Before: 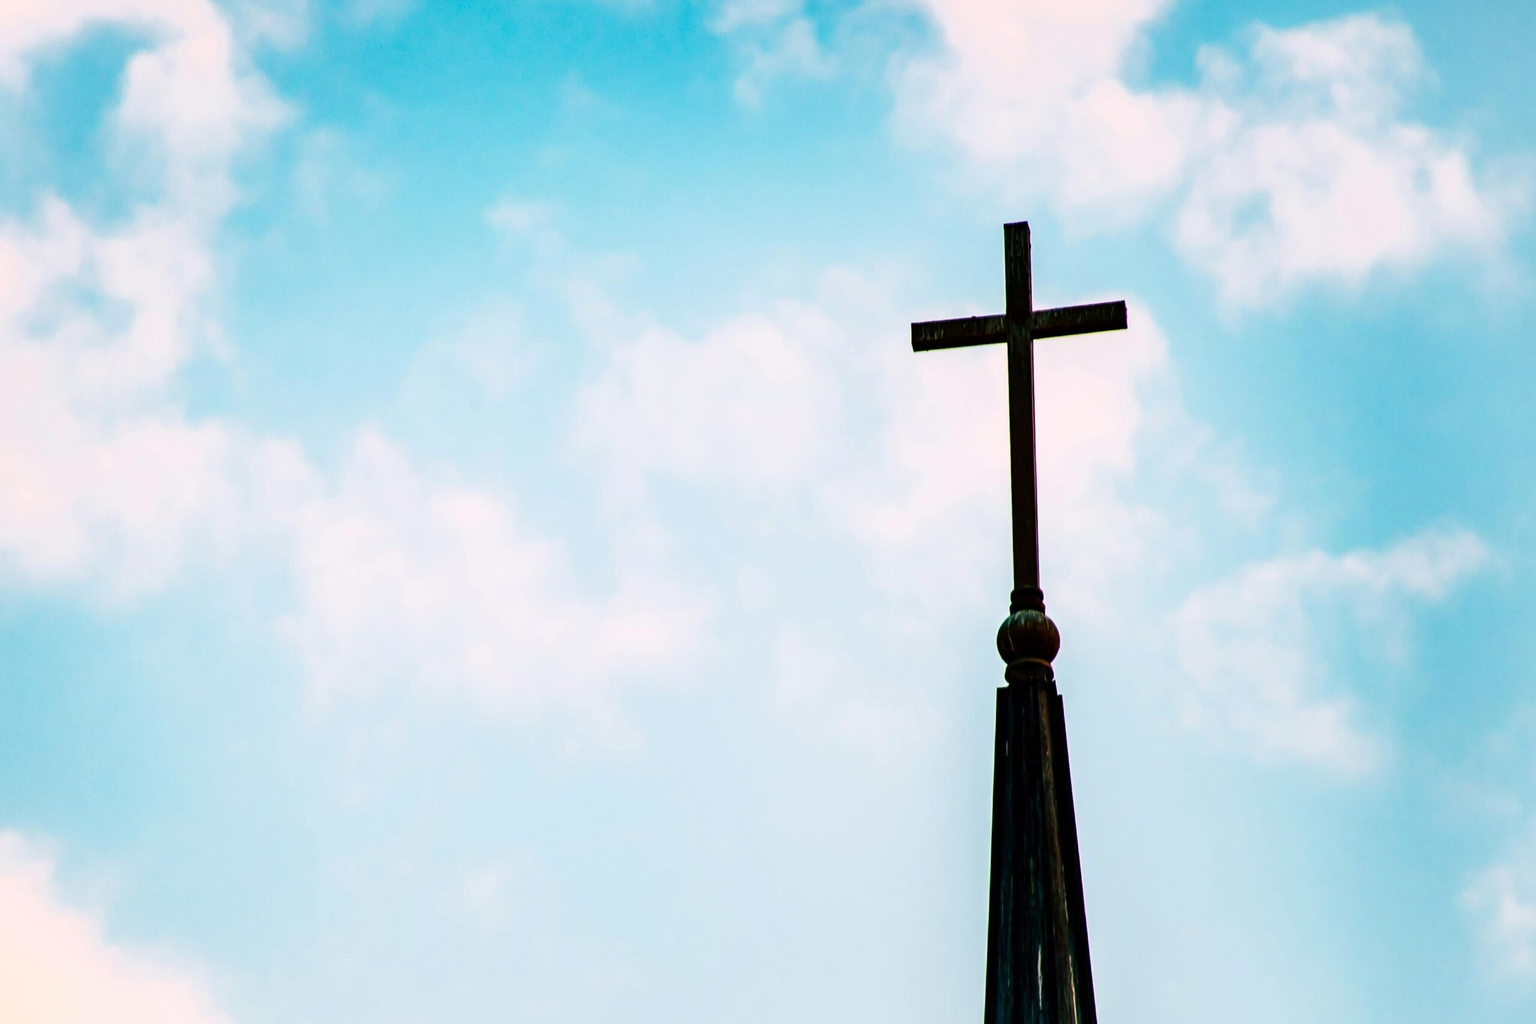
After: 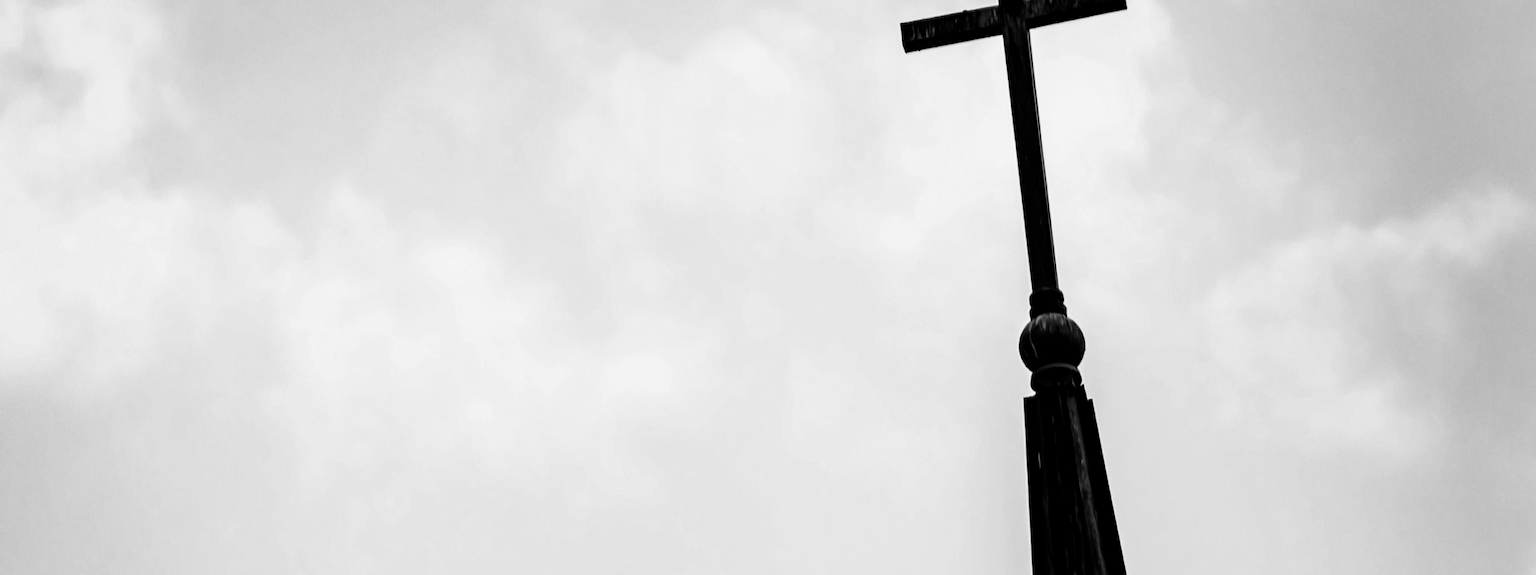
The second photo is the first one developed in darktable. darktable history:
levels: levels [0.016, 0.5, 0.996]
monochrome: a -4.13, b 5.16, size 1
crop and rotate: top 25.357%, bottom 13.942%
rotate and perspective: rotation -5°, crop left 0.05, crop right 0.952, crop top 0.11, crop bottom 0.89
